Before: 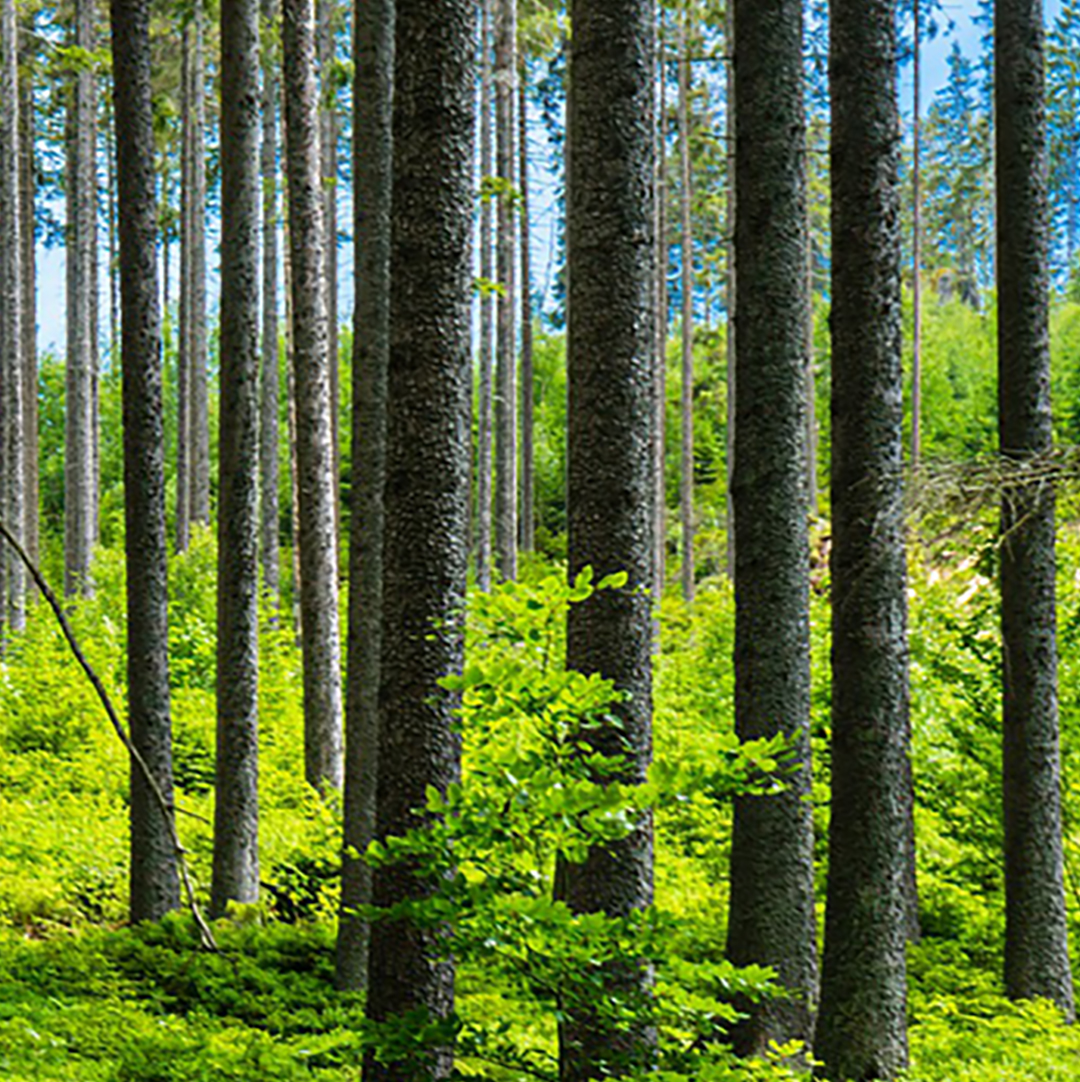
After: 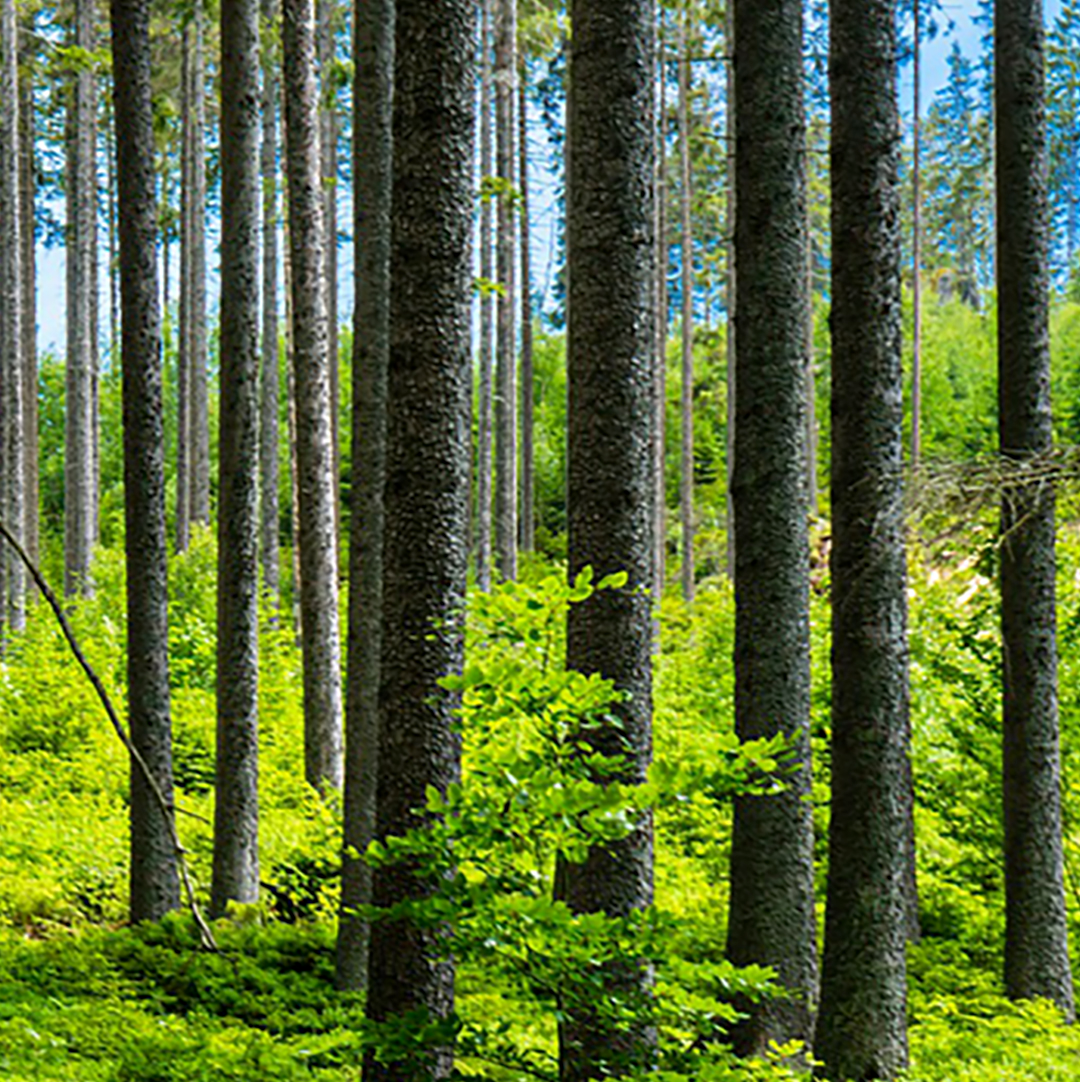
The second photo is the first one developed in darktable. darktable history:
tone equalizer: on, module defaults
exposure: black level correction 0.001, compensate highlight preservation false
